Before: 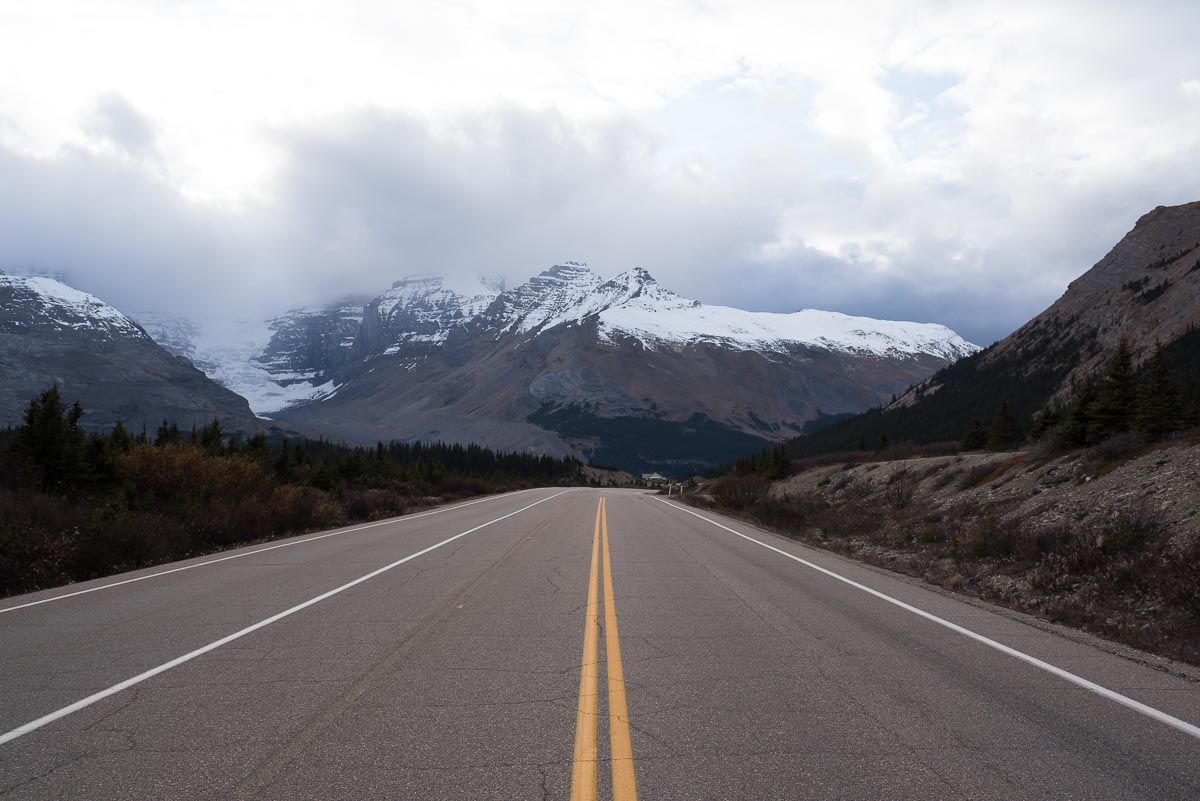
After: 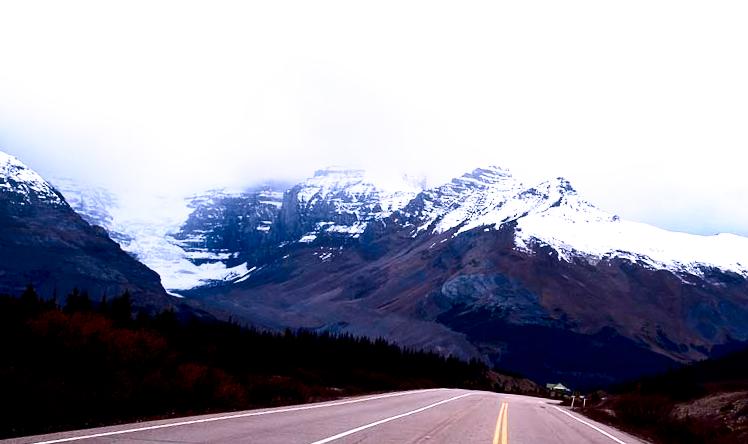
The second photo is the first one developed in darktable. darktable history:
contrast brightness saturation: contrast 0.22, brightness -0.19, saturation 0.24
filmic rgb: black relative exposure -5.5 EV, white relative exposure 2.5 EV, threshold 3 EV, target black luminance 0%, hardness 4.51, latitude 67.35%, contrast 1.453, shadows ↔ highlights balance -3.52%, preserve chrominance no, color science v4 (2020), contrast in shadows soft, enable highlight reconstruction true
crop and rotate: angle -4.99°, left 2.122%, top 6.945%, right 27.566%, bottom 30.519%
white balance: red 1.05, blue 1.072
exposure: black level correction 0, exposure 0.7 EV, compensate exposure bias true, compensate highlight preservation false
